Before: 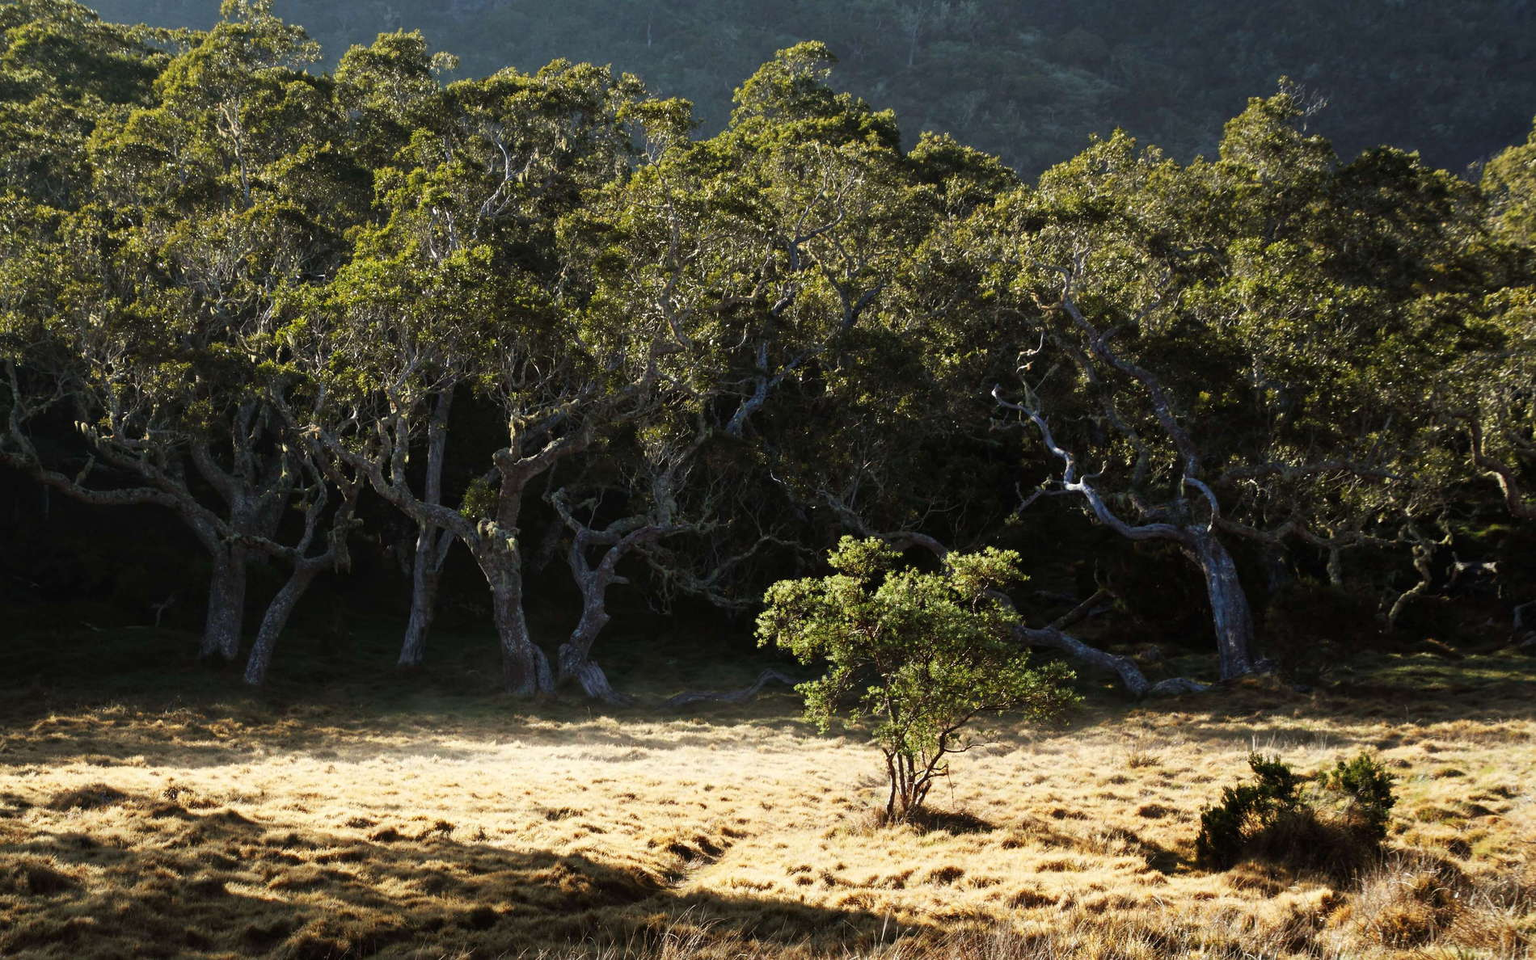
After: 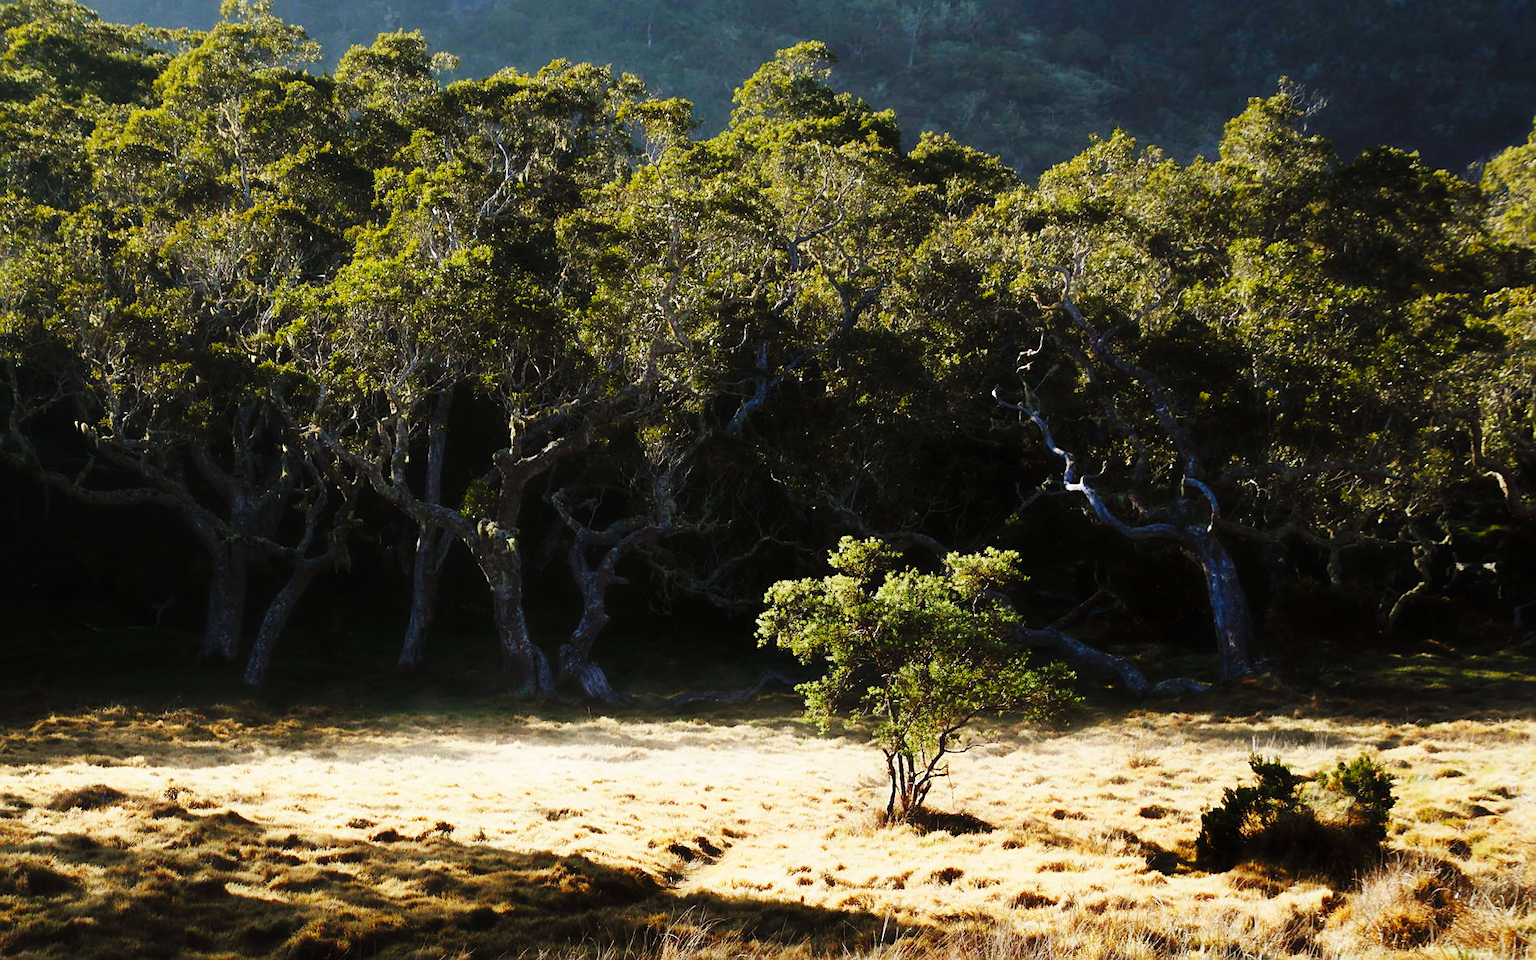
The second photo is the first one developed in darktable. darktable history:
base curve: curves: ch0 [(0, 0) (0.036, 0.025) (0.121, 0.166) (0.206, 0.329) (0.605, 0.79) (1, 1)], preserve colors none
contrast equalizer: y [[0.406, 0.494, 0.589, 0.753, 0.877, 0.999], [0.5 ×6], [0.5 ×6], [0 ×6], [0 ×6]], mix -0.284
sharpen: on, module defaults
